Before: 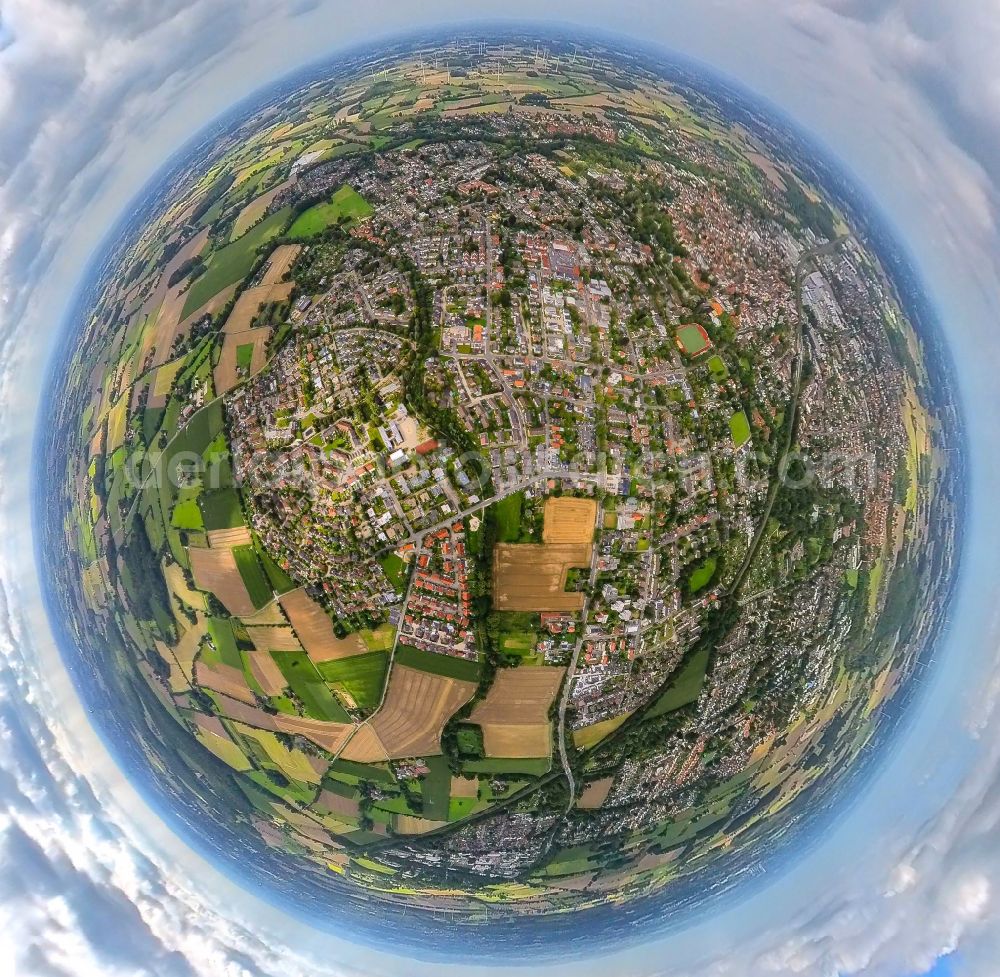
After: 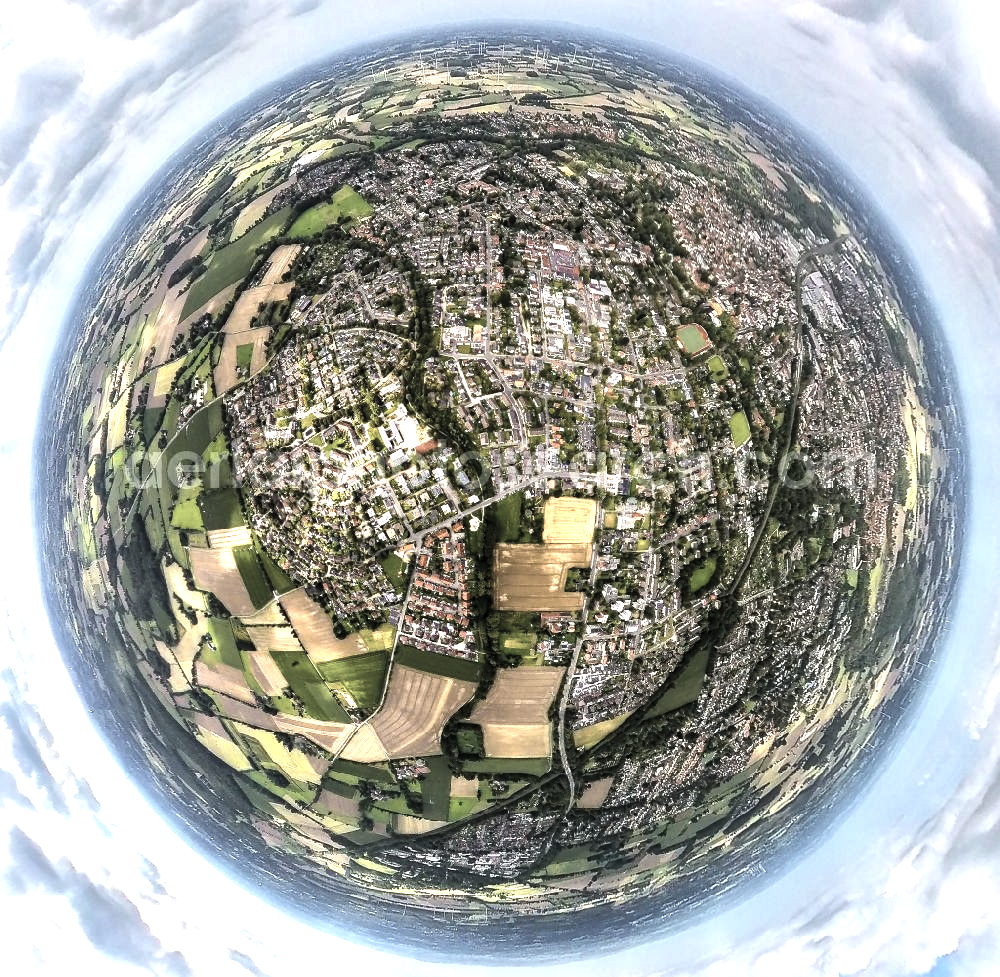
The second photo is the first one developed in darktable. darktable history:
contrast brightness saturation: contrast 0.054, brightness 0.069, saturation 0.014
levels: levels [0.044, 0.475, 0.791]
color balance rgb: perceptual saturation grading › global saturation 30.03%
color zones: curves: ch0 [(0, 0.6) (0.129, 0.585) (0.193, 0.596) (0.429, 0.5) (0.571, 0.5) (0.714, 0.5) (0.857, 0.5) (1, 0.6)]; ch1 [(0, 0.453) (0.112, 0.245) (0.213, 0.252) (0.429, 0.233) (0.571, 0.231) (0.683, 0.242) (0.857, 0.296) (1, 0.453)]
